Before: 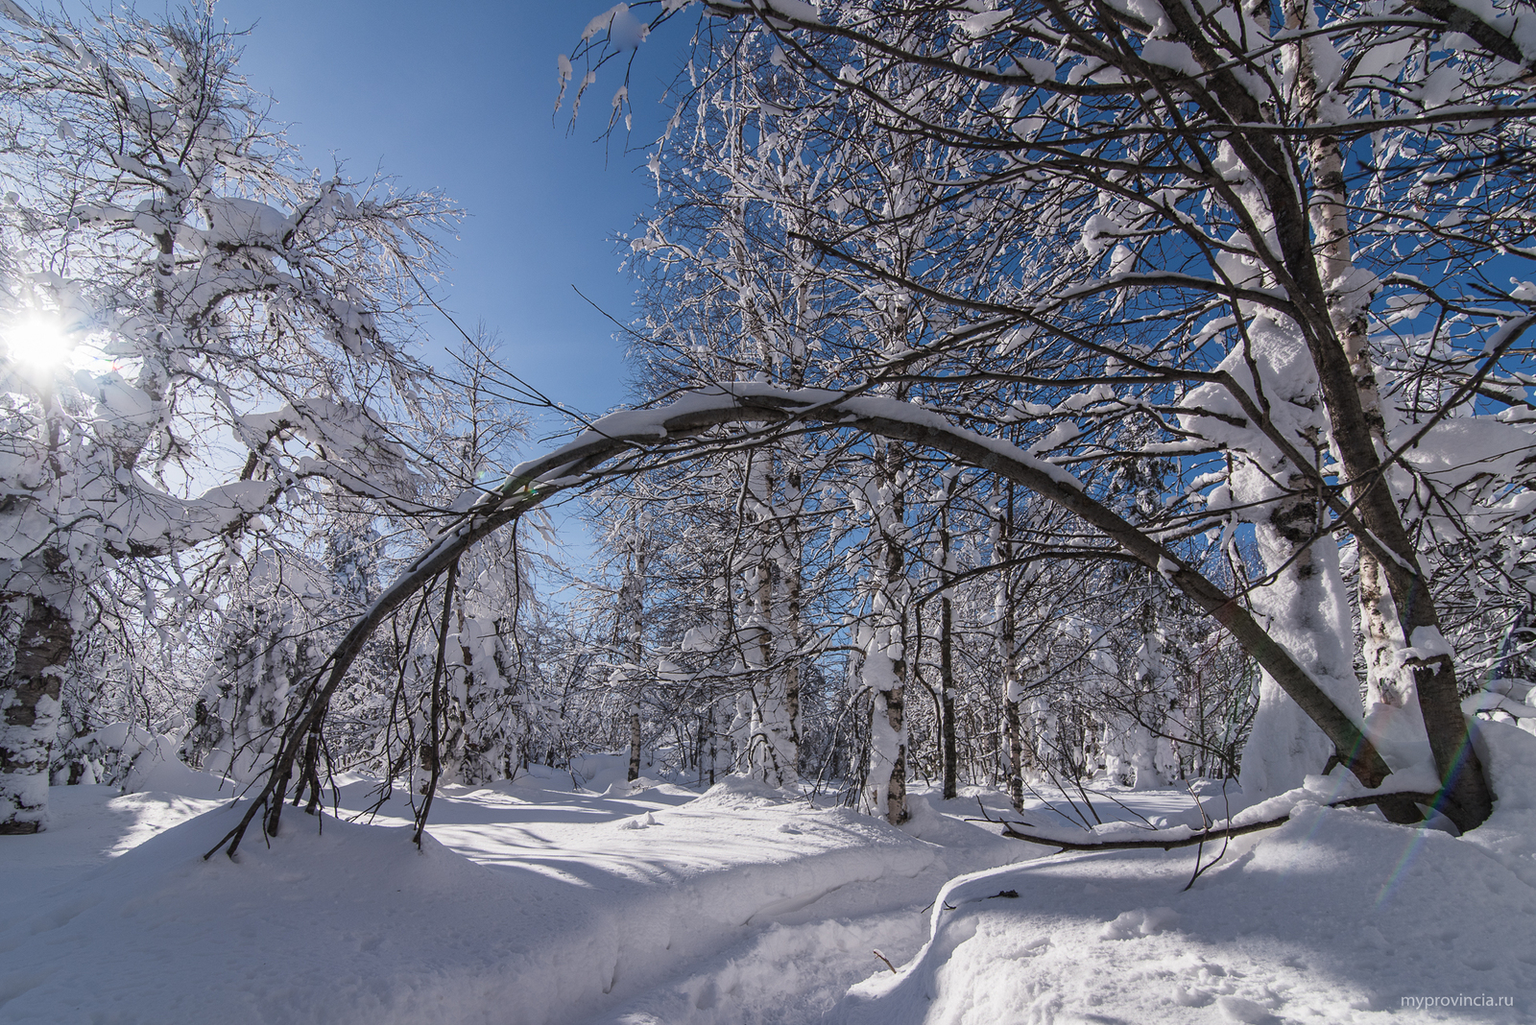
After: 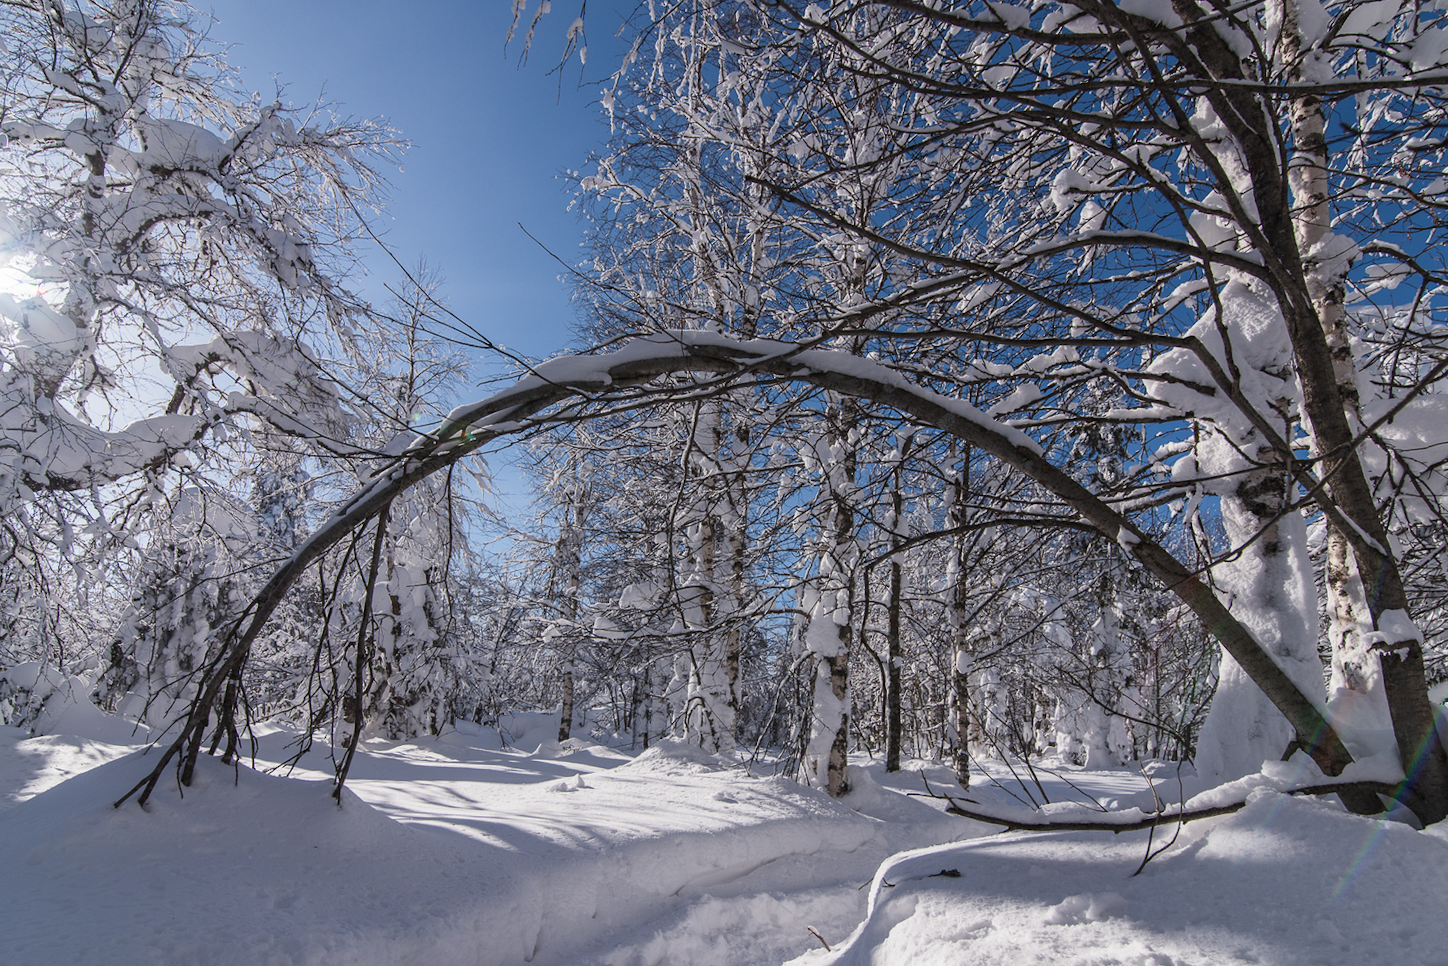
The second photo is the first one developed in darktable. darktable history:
crop and rotate: angle -2.03°, left 3.087%, top 4.026%, right 1.632%, bottom 0.677%
